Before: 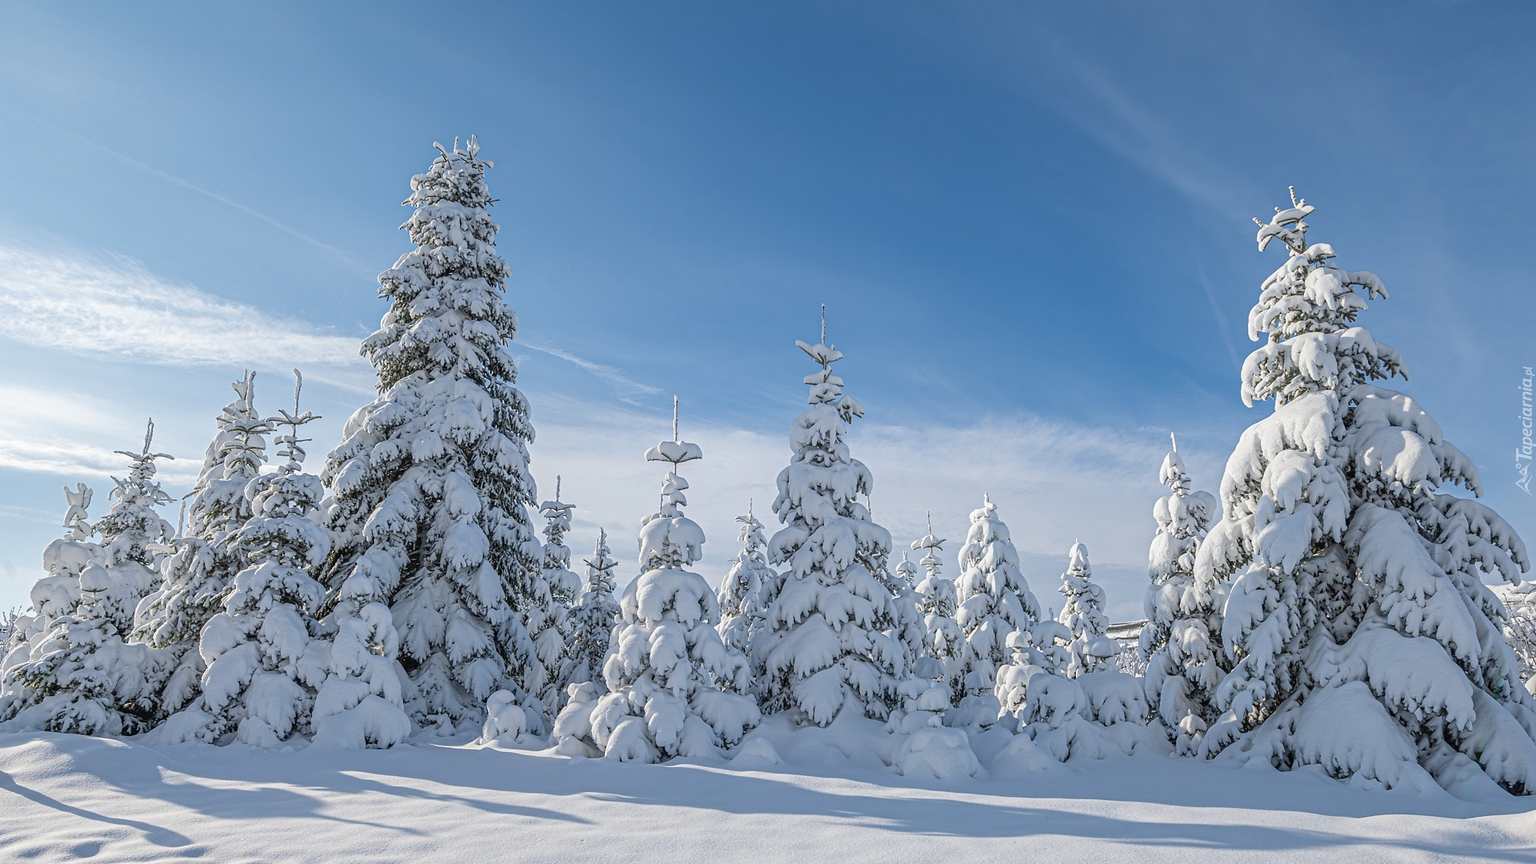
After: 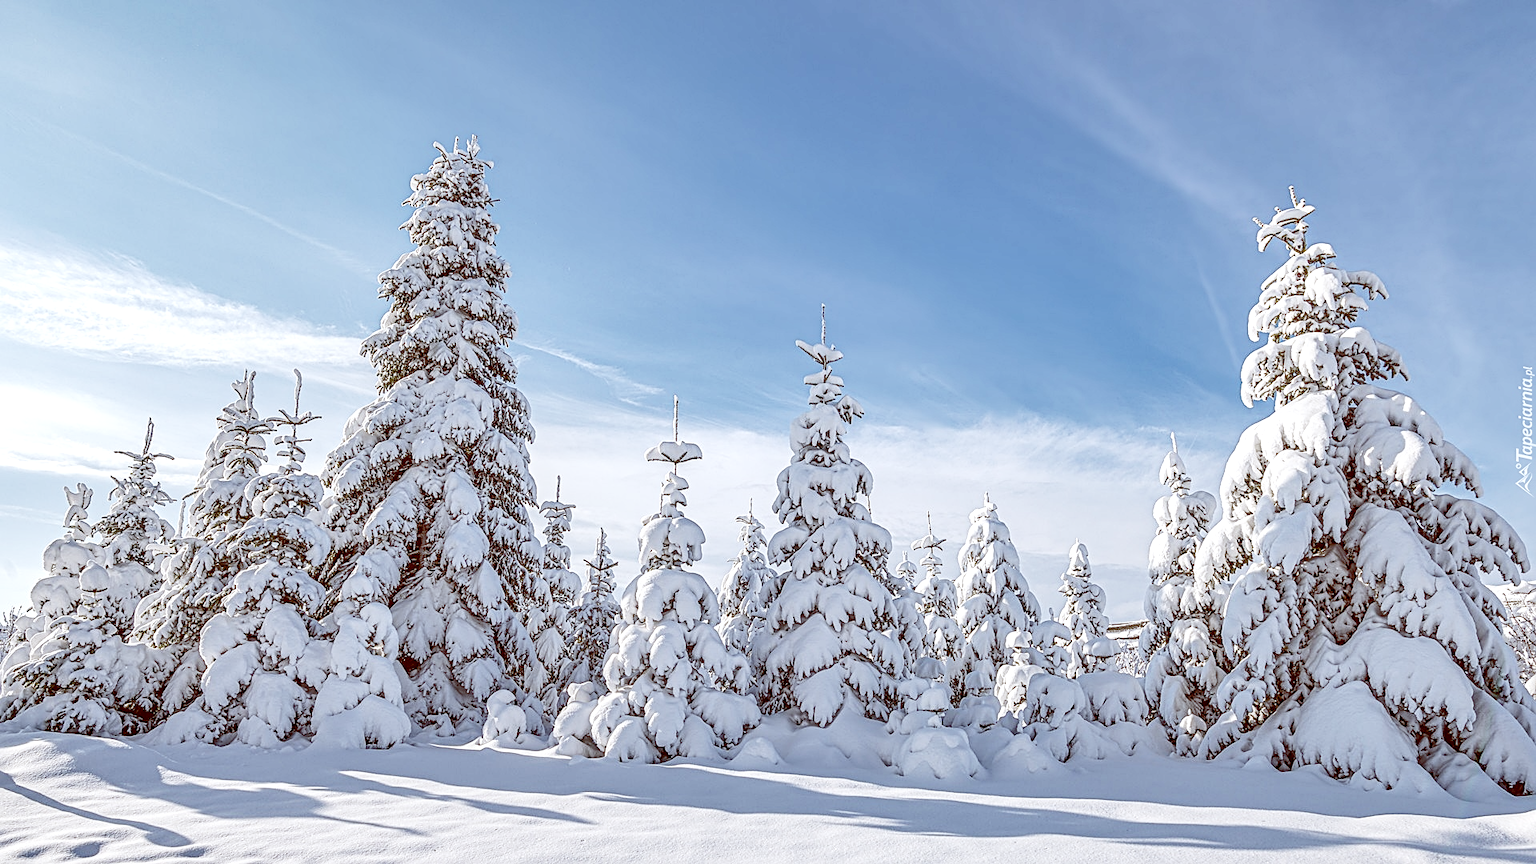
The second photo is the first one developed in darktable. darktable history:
local contrast: detail 130%
sharpen: on, module defaults
shadows and highlights: low approximation 0.01, soften with gaussian
color balance: lift [1, 1.011, 0.999, 0.989], gamma [1.109, 1.045, 1.039, 0.955], gain [0.917, 0.936, 0.952, 1.064], contrast 2.32%, contrast fulcrum 19%, output saturation 101%
base curve: curves: ch0 [(0, 0) (0.008, 0.007) (0.022, 0.029) (0.048, 0.089) (0.092, 0.197) (0.191, 0.399) (0.275, 0.534) (0.357, 0.65) (0.477, 0.78) (0.542, 0.833) (0.799, 0.973) (1, 1)], preserve colors none
